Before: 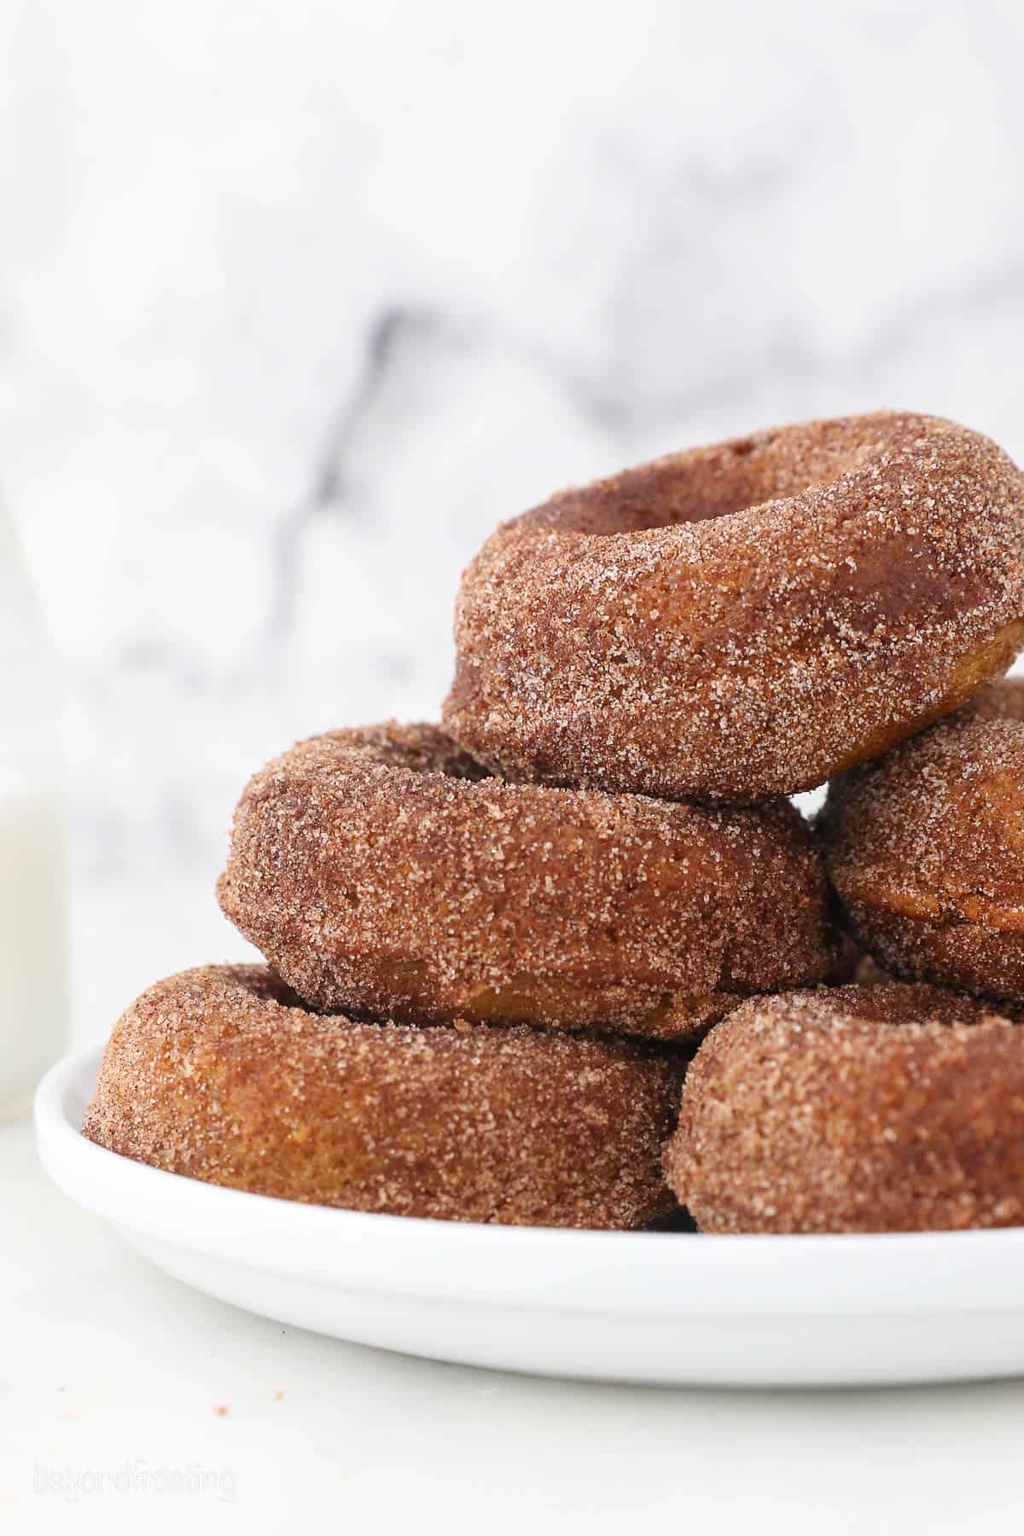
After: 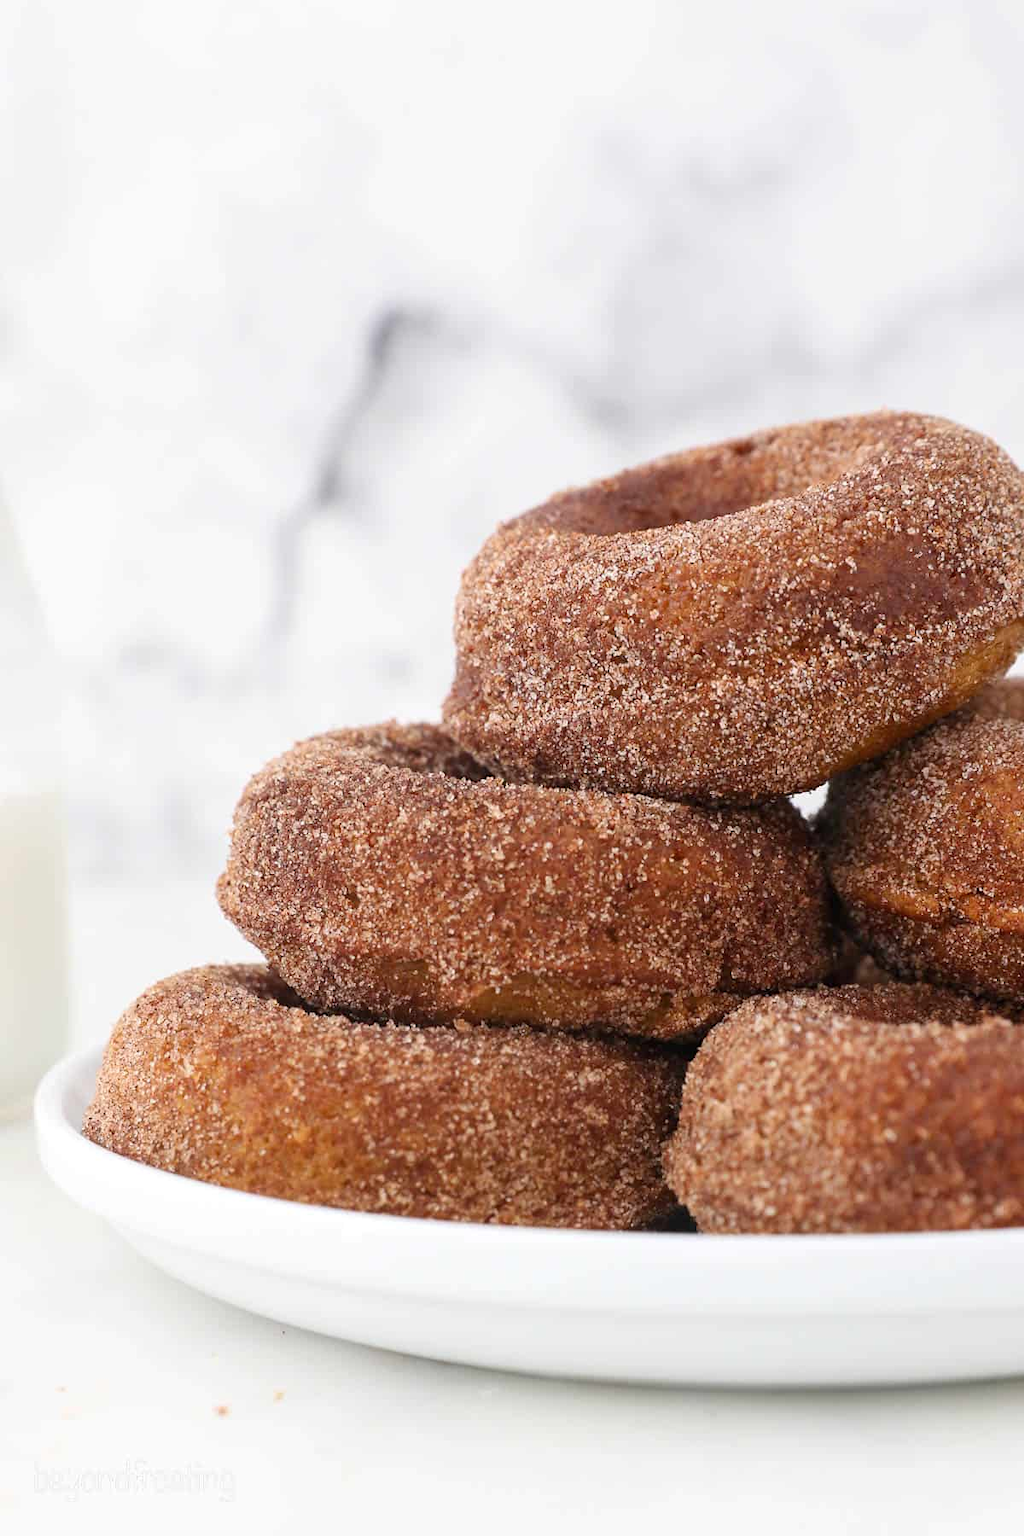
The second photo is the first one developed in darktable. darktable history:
exposure: black level correction 0.001, exposure 0.016 EV, compensate highlight preservation false
